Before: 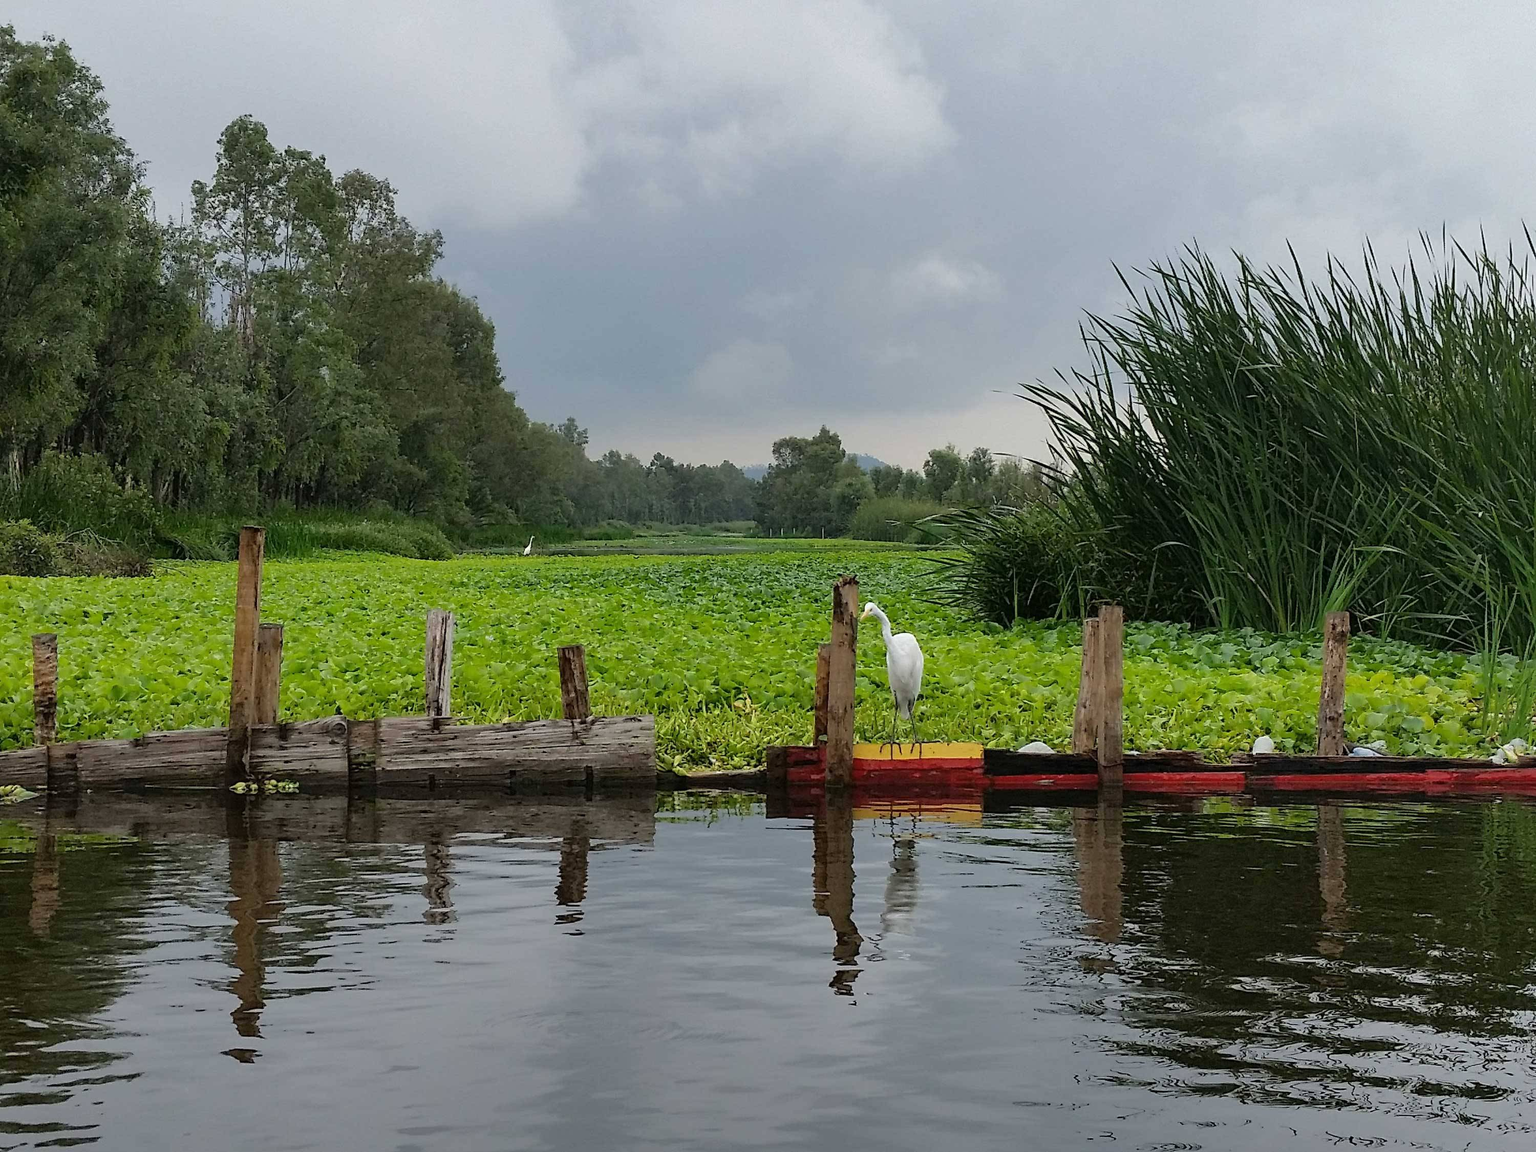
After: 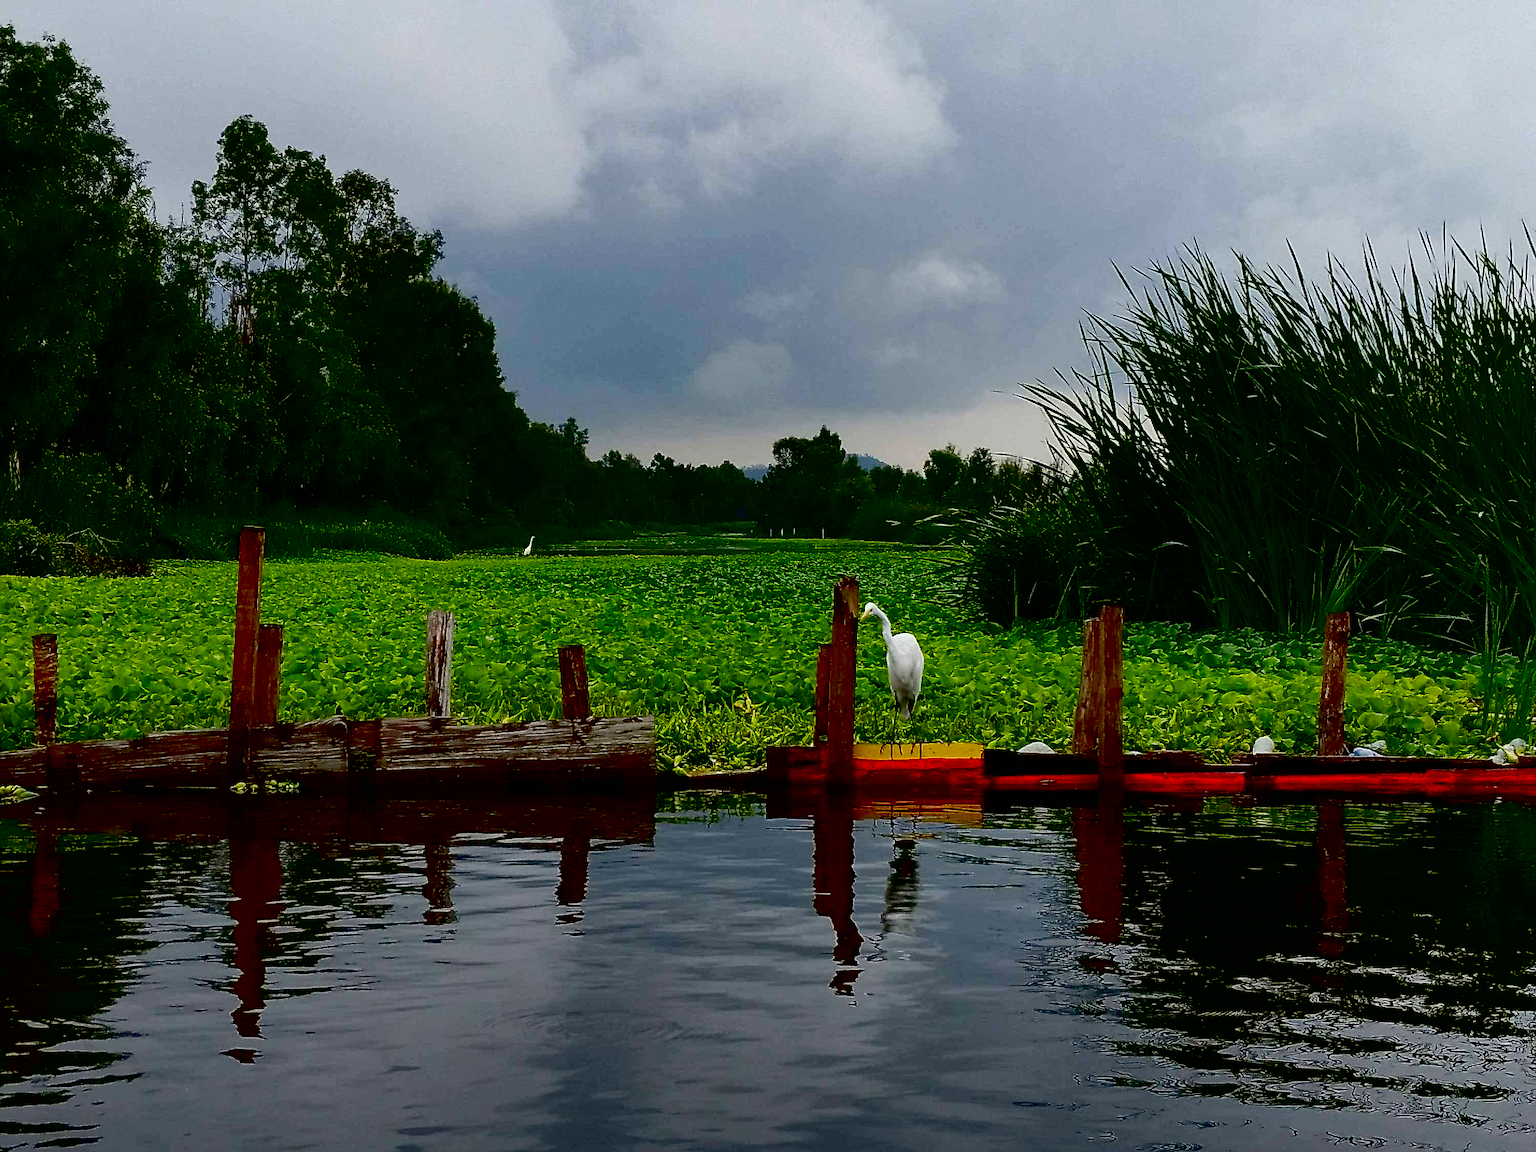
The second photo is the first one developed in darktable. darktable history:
sharpen: radius 1, threshold 1
exposure: black level correction 0.1, exposure -0.092 EV, compensate highlight preservation false
contrast brightness saturation: contrast 0.19, brightness -0.11, saturation 0.21
